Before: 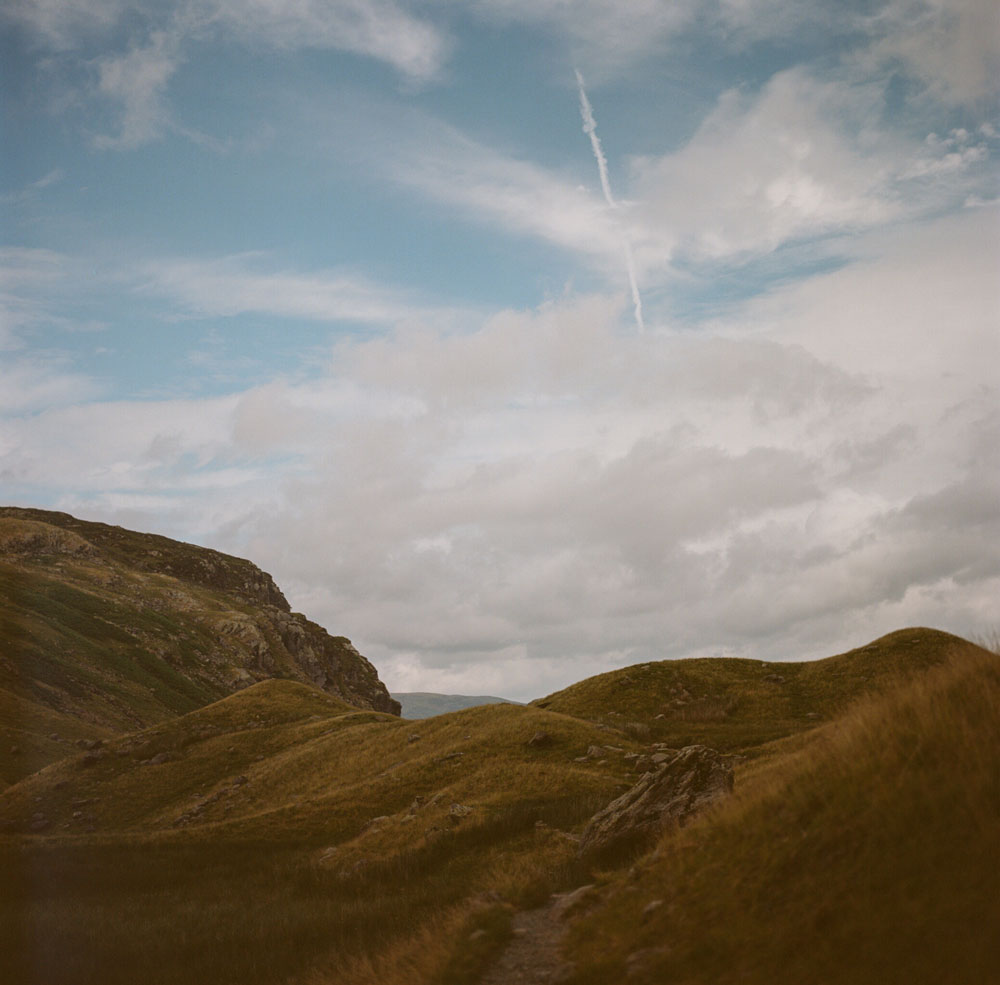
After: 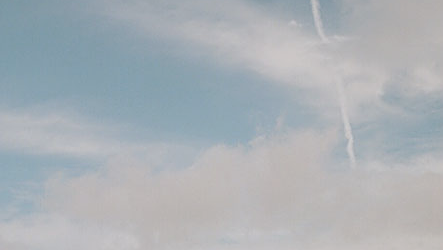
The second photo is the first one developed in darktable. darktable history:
sharpen: on, module defaults
exposure: black level correction 0.011, compensate highlight preservation false
tone curve: curves: ch0 [(0, 0) (0.003, 0.018) (0.011, 0.019) (0.025, 0.02) (0.044, 0.024) (0.069, 0.034) (0.1, 0.049) (0.136, 0.082) (0.177, 0.136) (0.224, 0.196) (0.277, 0.263) (0.335, 0.329) (0.399, 0.401) (0.468, 0.473) (0.543, 0.546) (0.623, 0.625) (0.709, 0.698) (0.801, 0.779) (0.898, 0.867) (1, 1)], preserve colors none
crop: left 28.846%, top 16.852%, right 26.834%, bottom 57.733%
